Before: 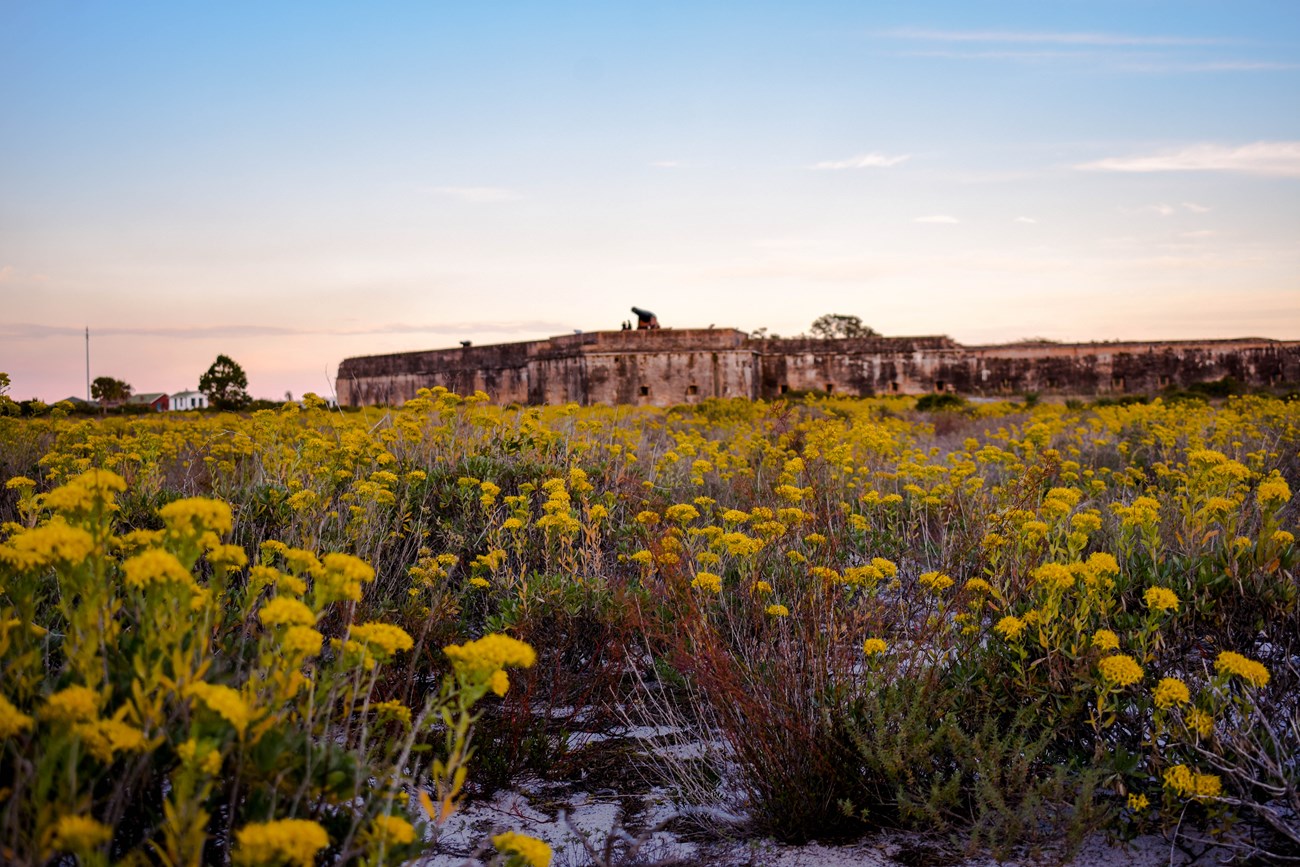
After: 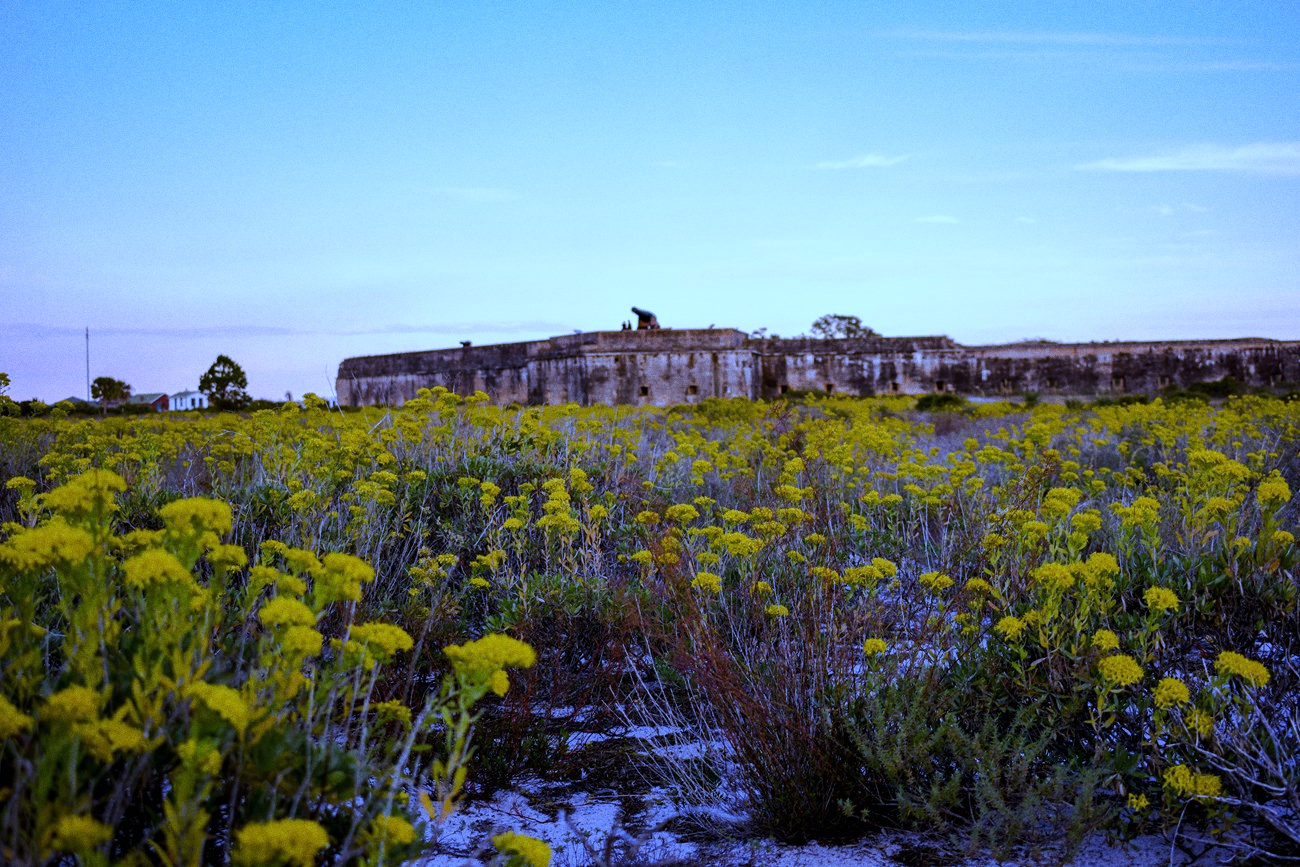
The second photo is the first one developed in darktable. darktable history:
white balance: red 0.766, blue 1.537
grain: coarseness 0.09 ISO
